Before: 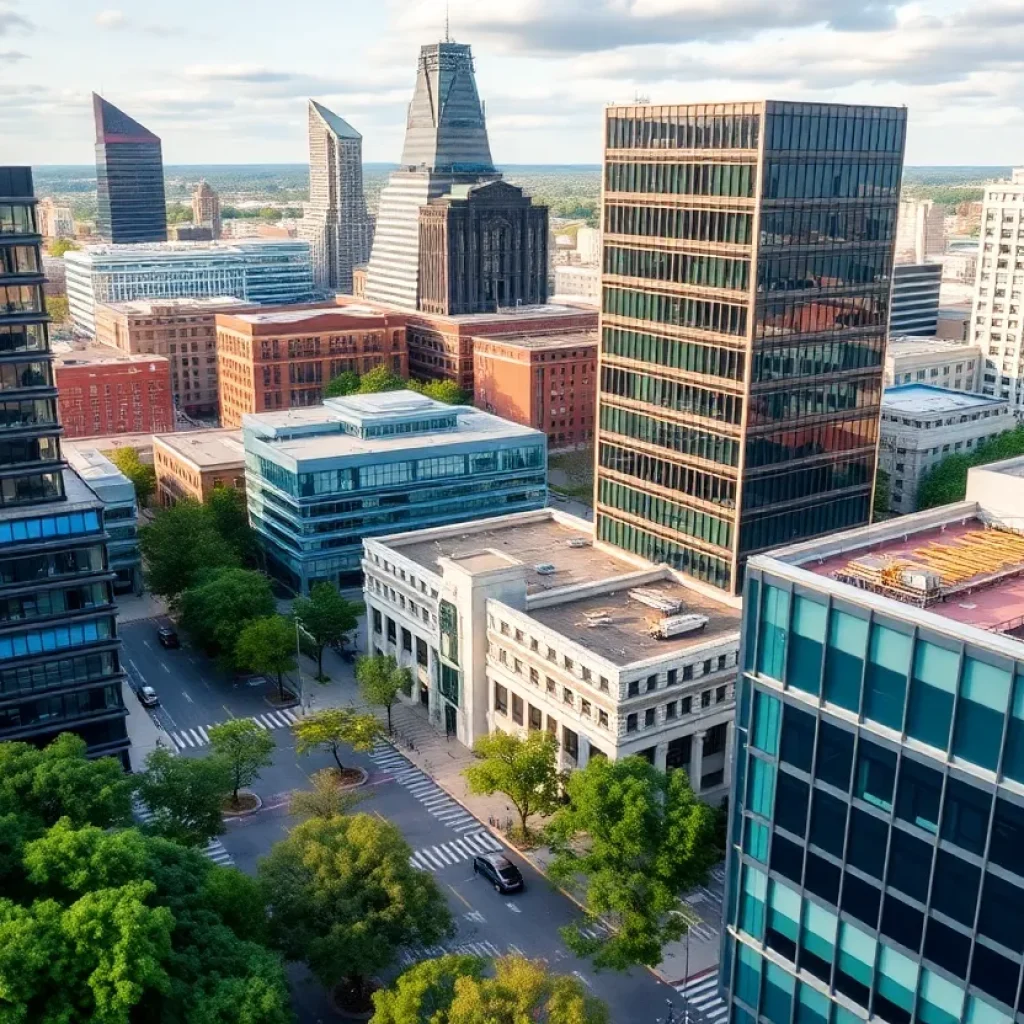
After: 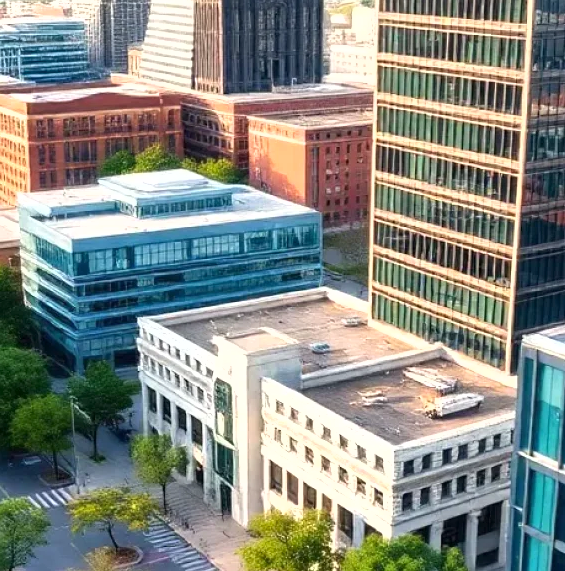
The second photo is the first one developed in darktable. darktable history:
exposure: exposure 0.519 EV, compensate exposure bias true, compensate highlight preservation false
shadows and highlights: shadows 43.39, white point adjustment -1.38, soften with gaussian
crop and rotate: left 22.015%, top 21.64%, right 22.777%, bottom 22.528%
